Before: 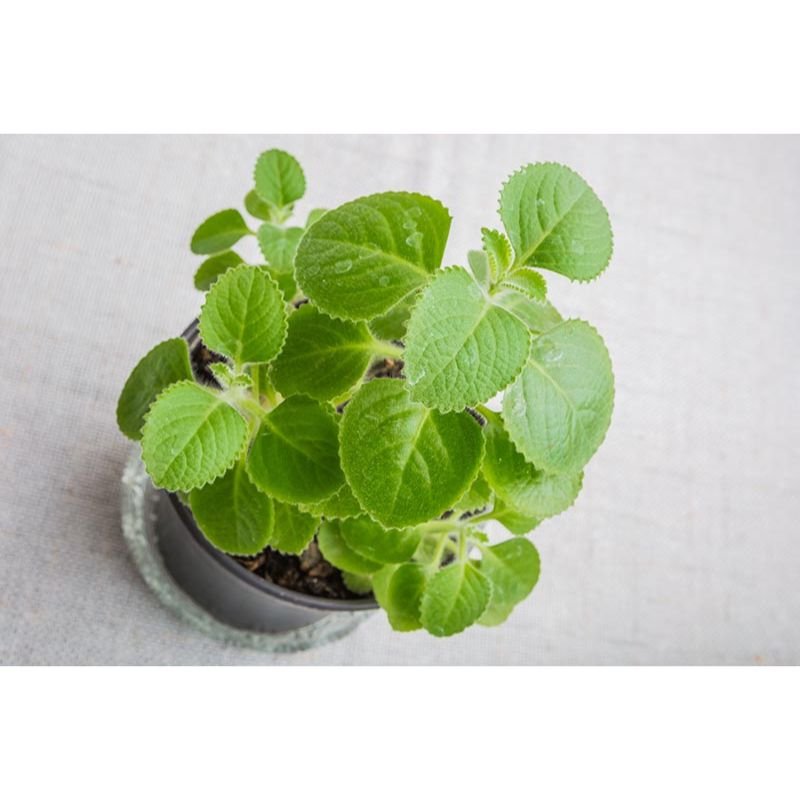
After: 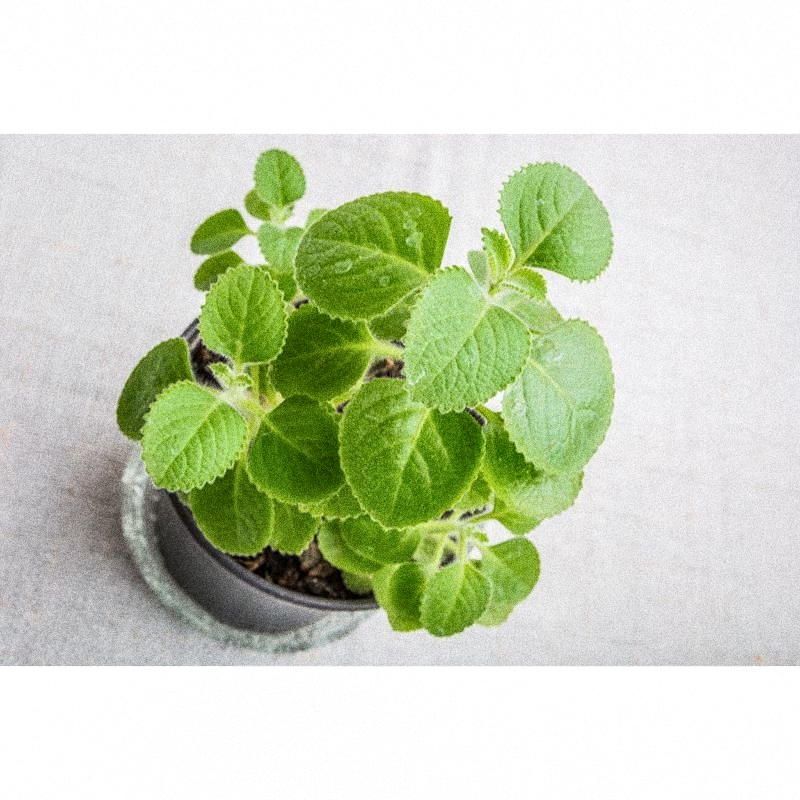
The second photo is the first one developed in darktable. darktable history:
contrast brightness saturation: contrast 0.15, brightness 0.05
local contrast: on, module defaults
grain: coarseness 14.49 ISO, strength 48.04%, mid-tones bias 35%
